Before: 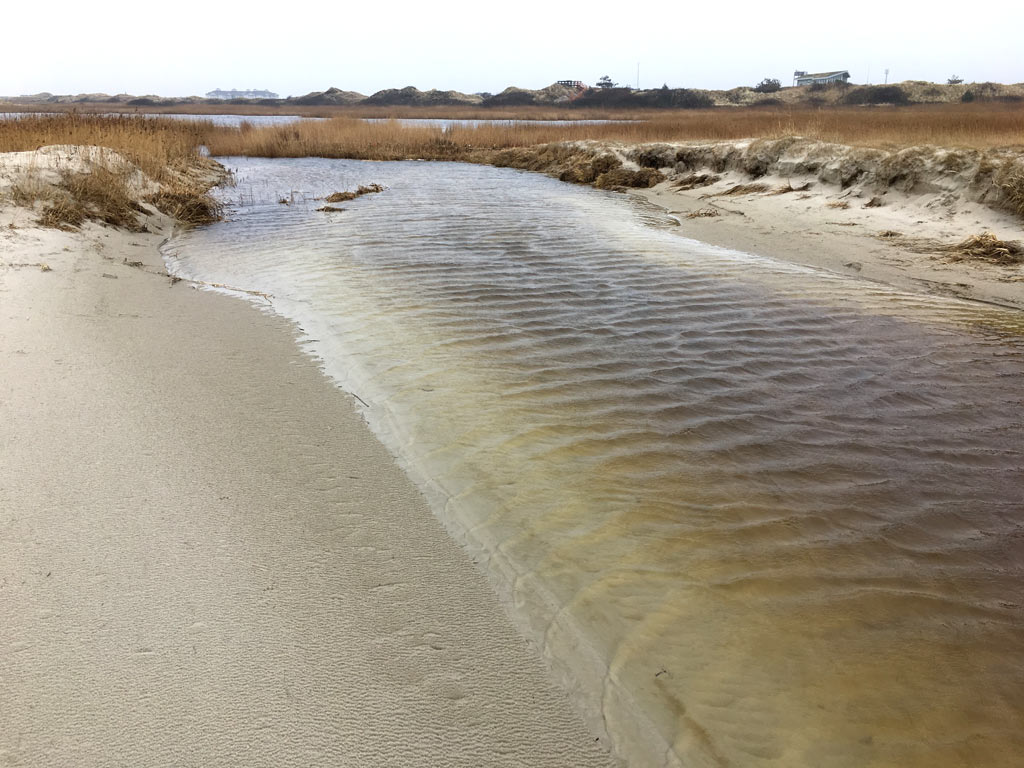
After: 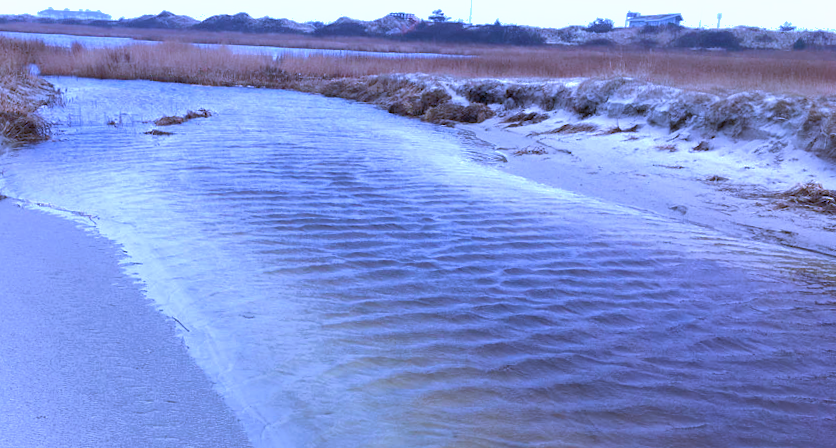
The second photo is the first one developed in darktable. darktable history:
exposure: exposure 0.207 EV, compensate highlight preservation false
color calibration: output R [1.063, -0.012, -0.003, 0], output B [-0.079, 0.047, 1, 0], illuminant custom, x 0.46, y 0.43, temperature 2642.66 K
crop: left 18.38%, top 11.092%, right 2.134%, bottom 33.217%
rotate and perspective: rotation 2.17°, automatic cropping off
contrast brightness saturation: saturation -0.05
shadows and highlights: on, module defaults
velvia: on, module defaults
